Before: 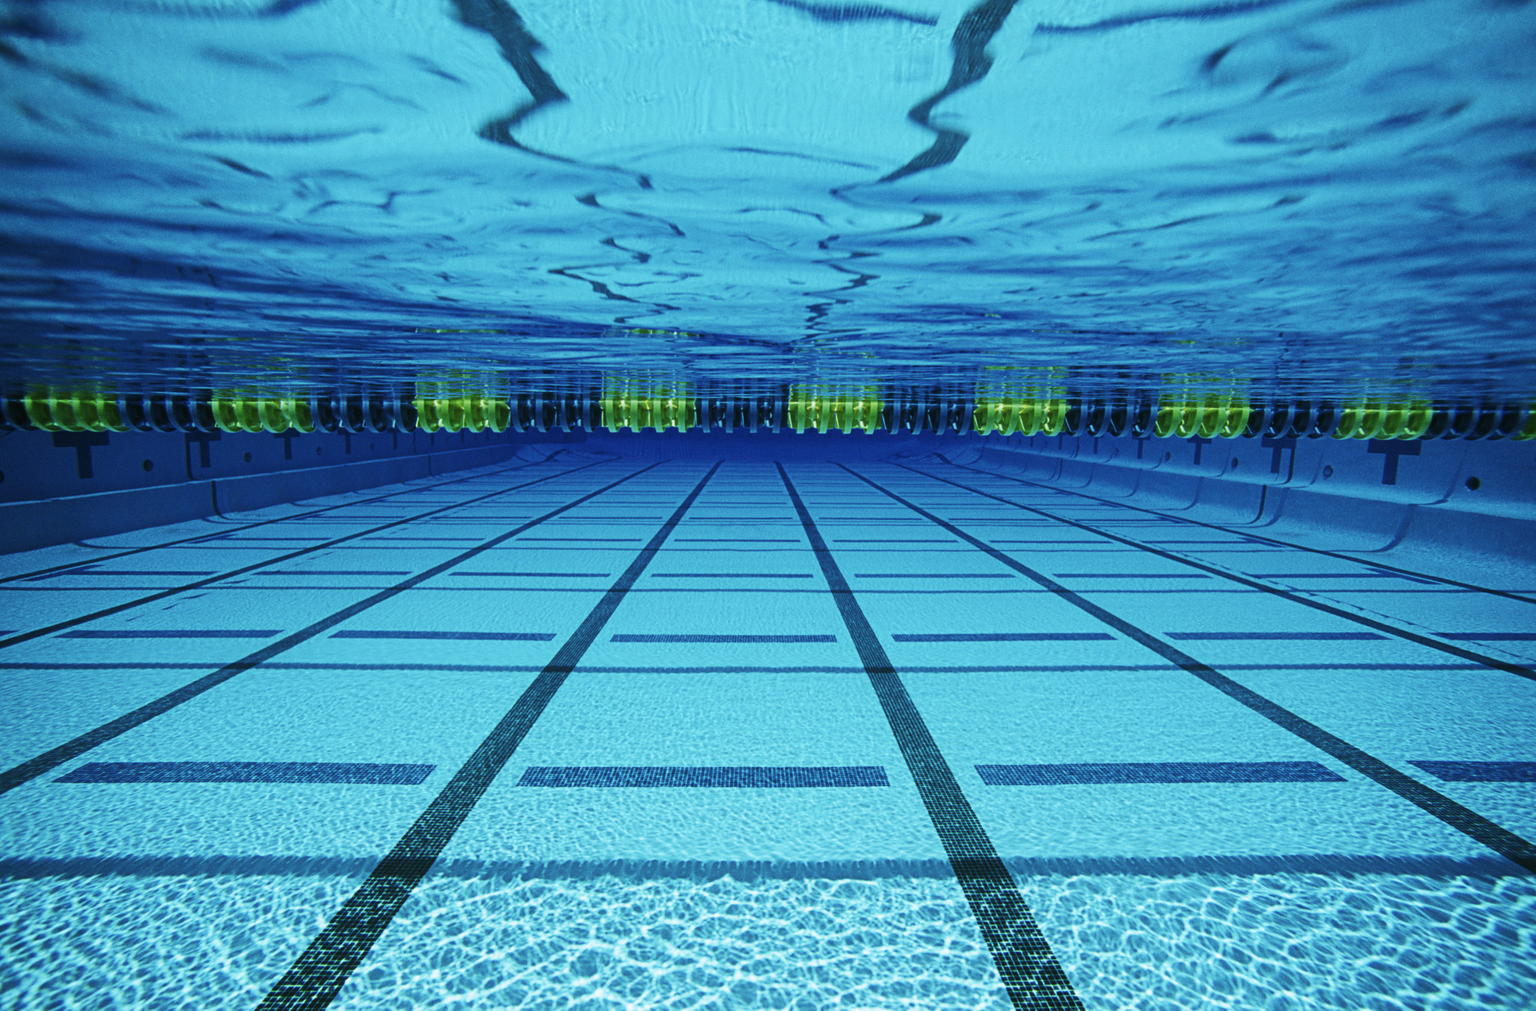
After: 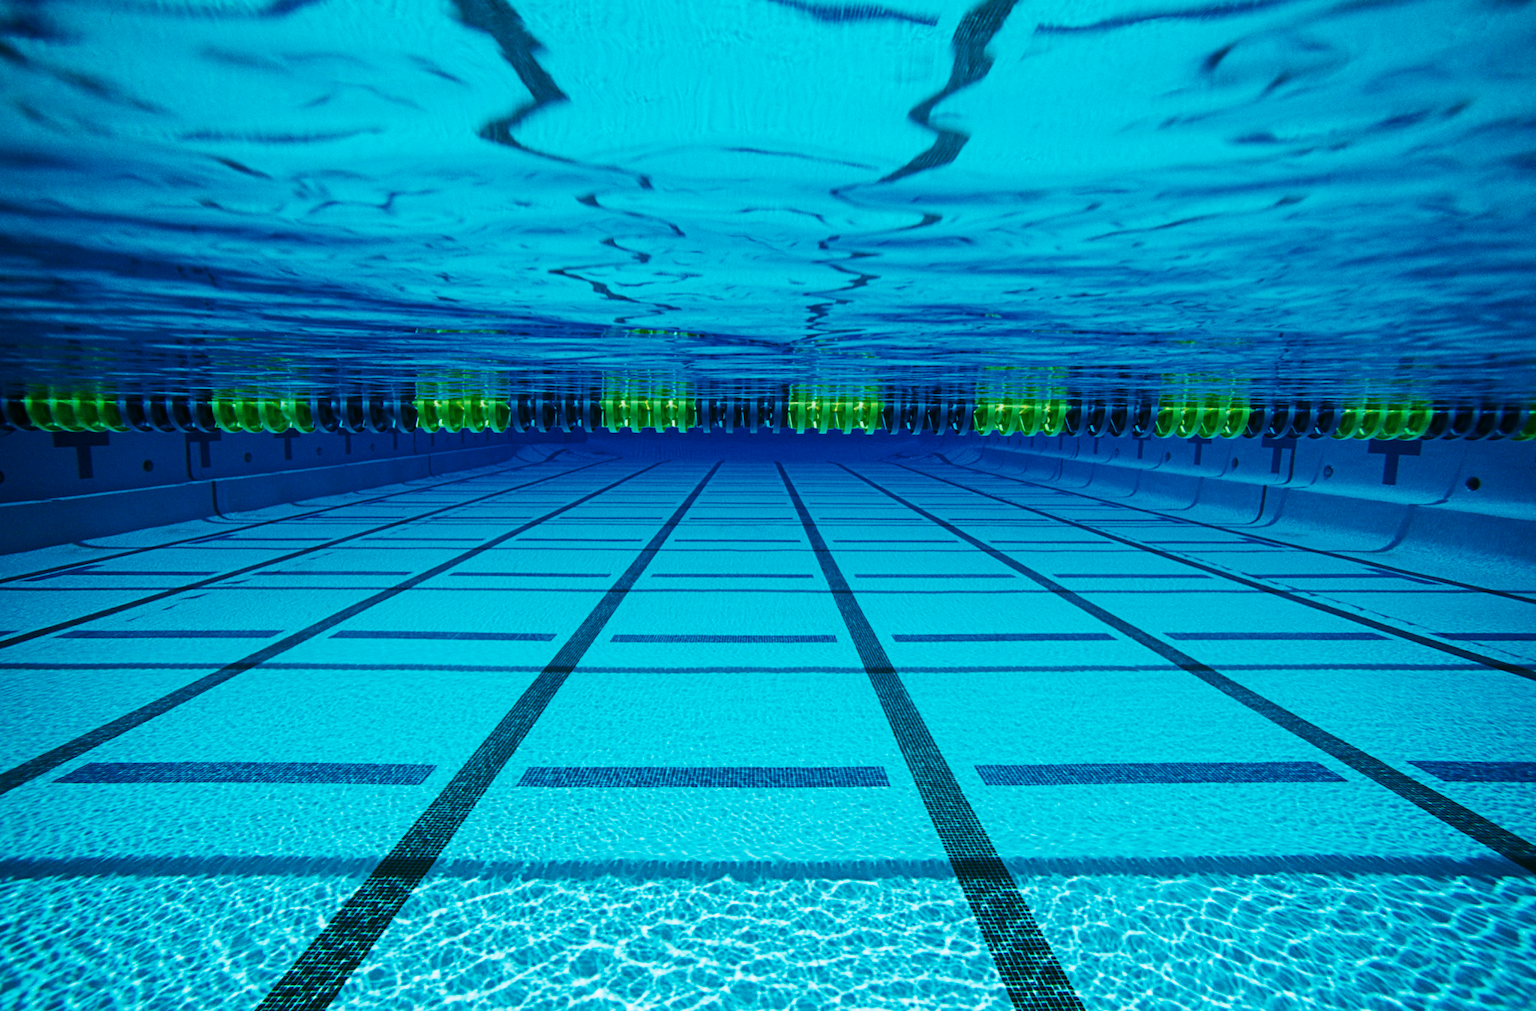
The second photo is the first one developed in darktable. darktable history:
velvia: strength 10.25%
